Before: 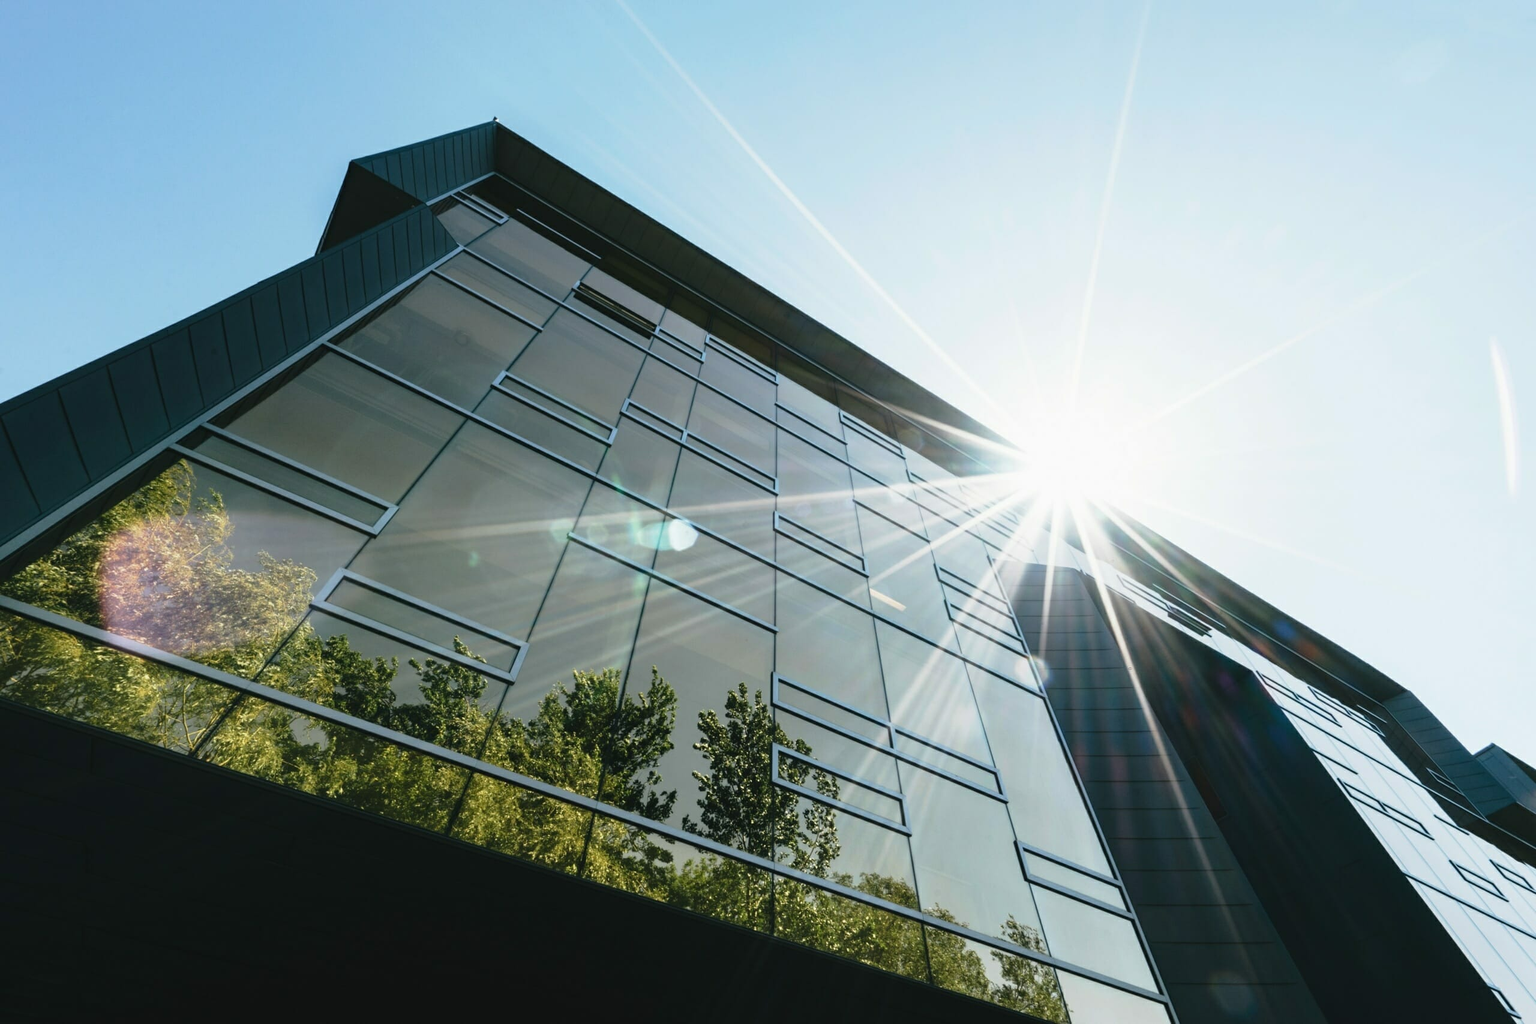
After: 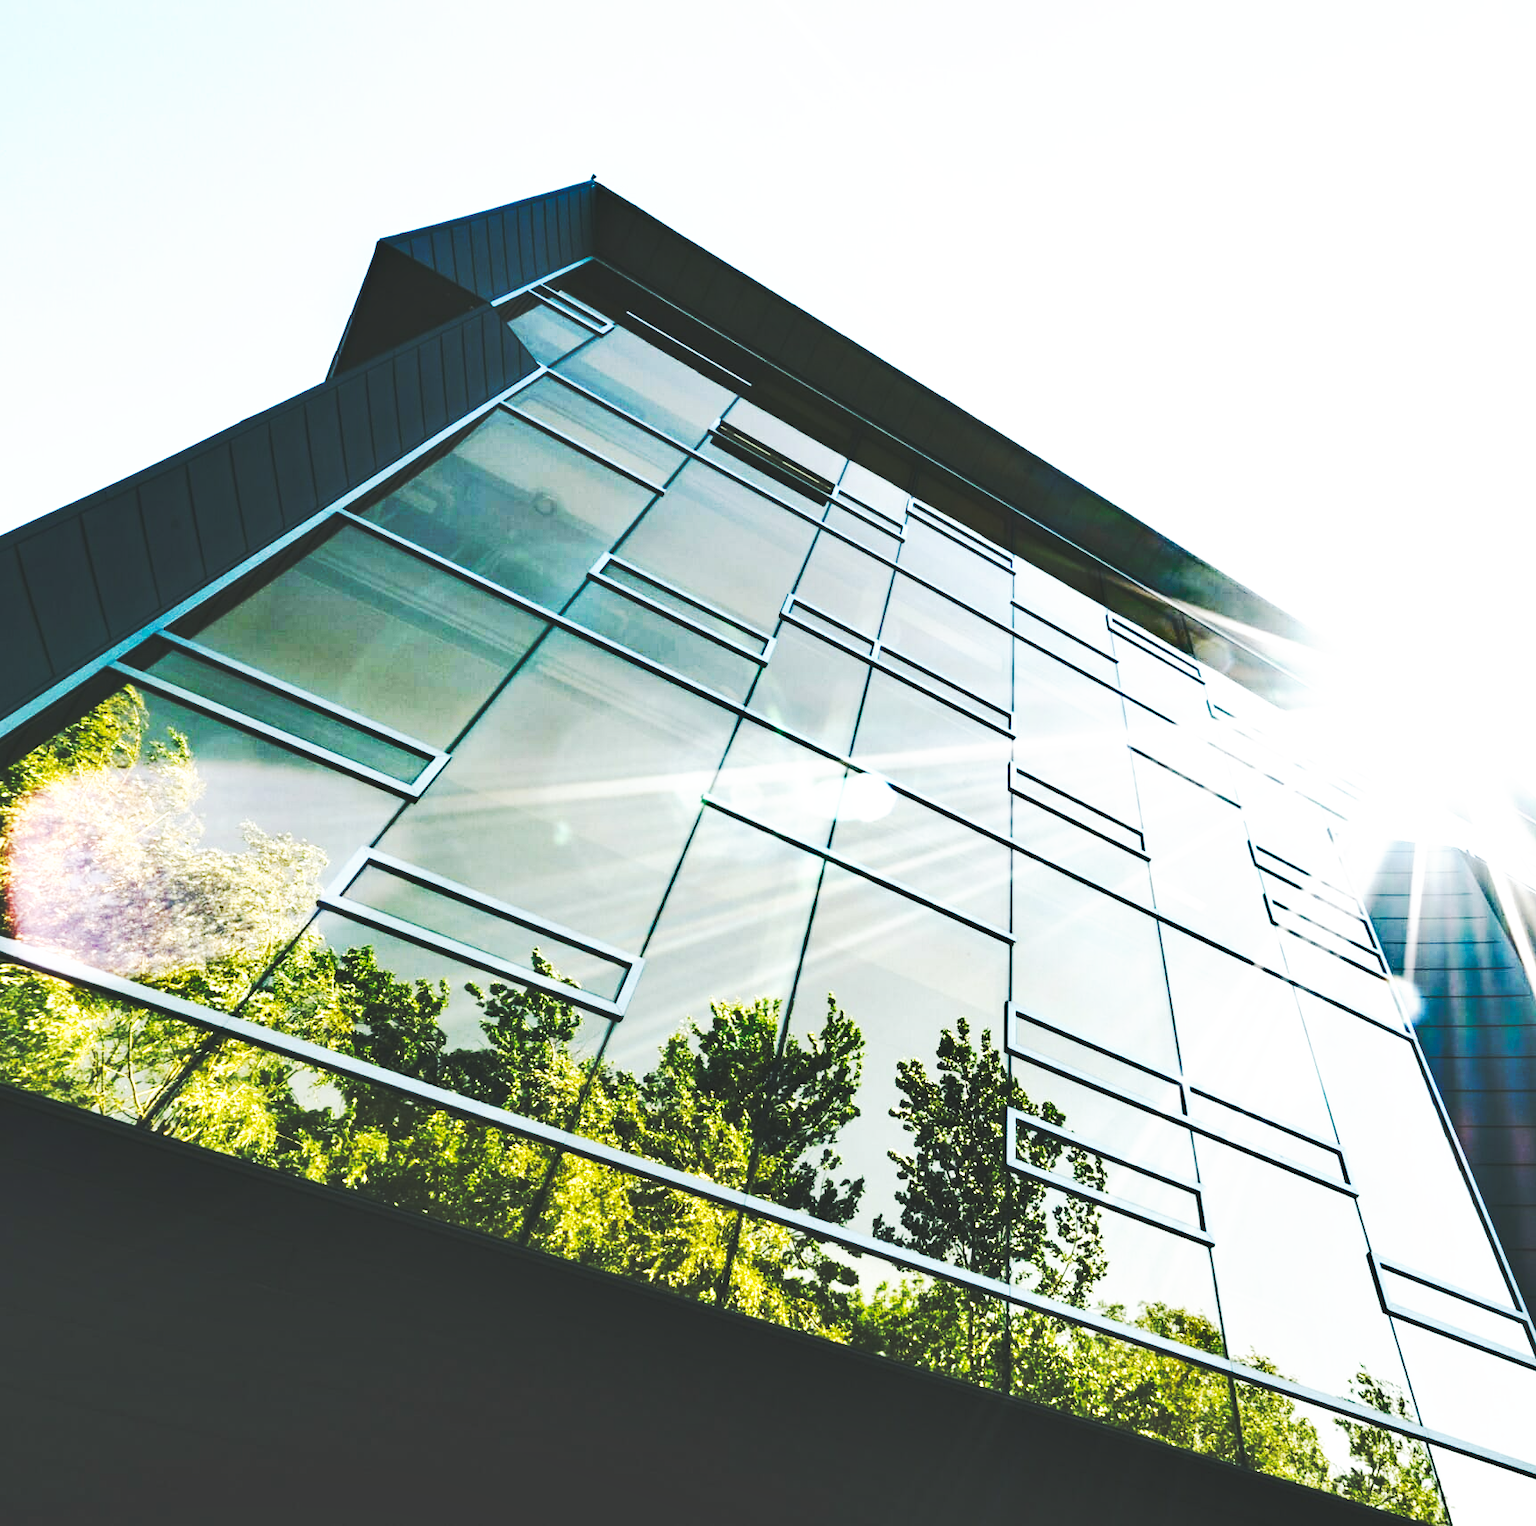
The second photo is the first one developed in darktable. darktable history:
shadows and highlights: low approximation 0.01, soften with gaussian
crop and rotate: left 6.312%, right 26.557%
exposure: black level correction 0.001, exposure 0.498 EV, compensate exposure bias true, compensate highlight preservation false
base curve: curves: ch0 [(0, 0.015) (0.085, 0.116) (0.134, 0.298) (0.19, 0.545) (0.296, 0.764) (0.599, 0.982) (1, 1)], preserve colors none
